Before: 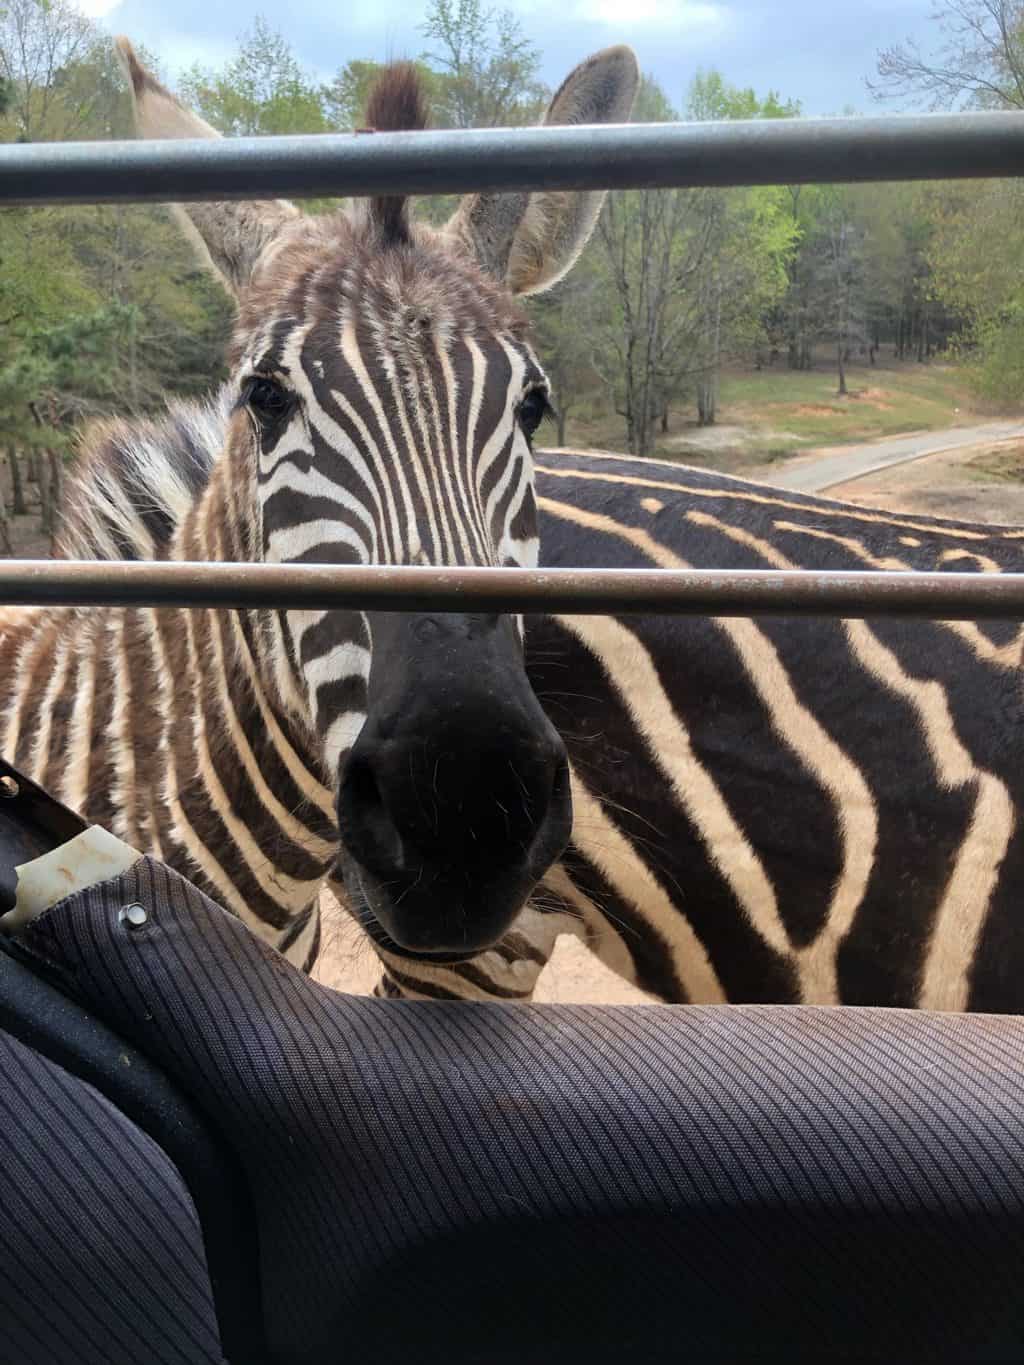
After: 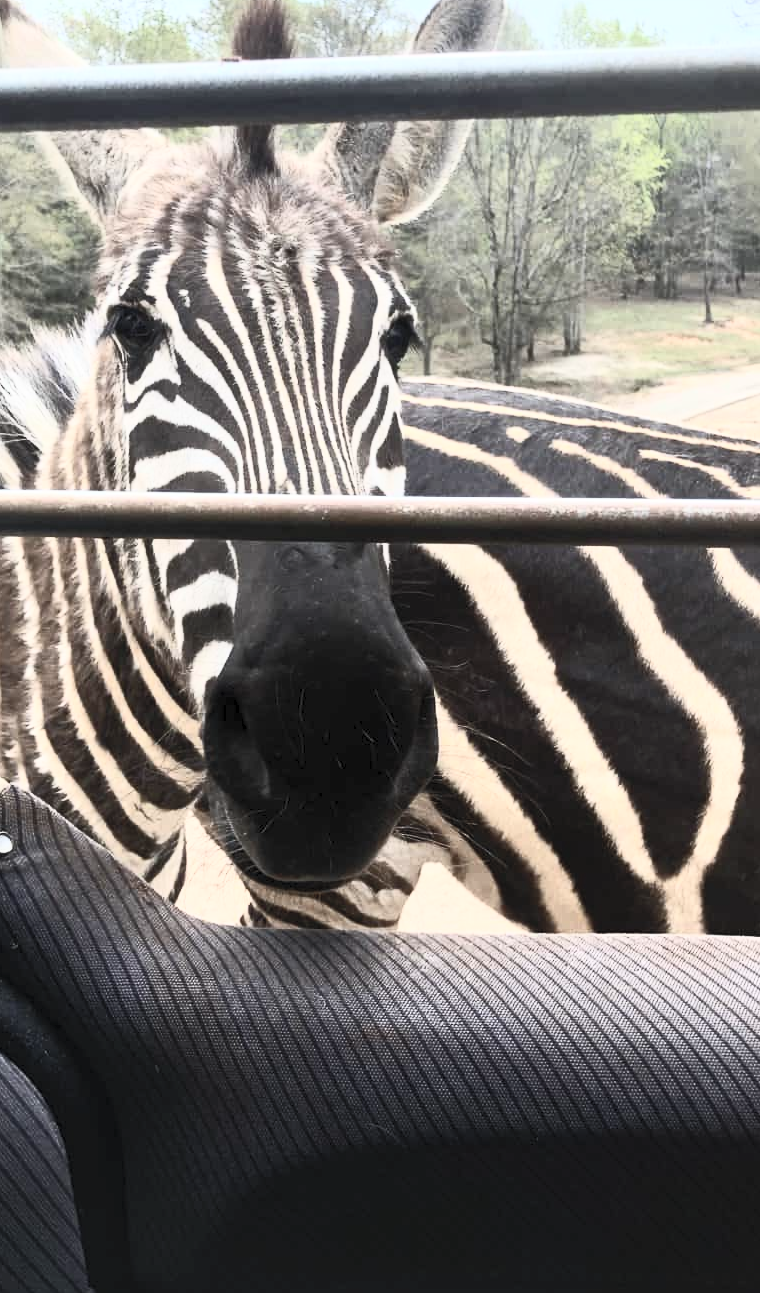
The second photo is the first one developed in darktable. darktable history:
contrast brightness saturation: contrast 0.57, brightness 0.57, saturation -0.34
crop and rotate: left 13.15%, top 5.251%, right 12.609%
